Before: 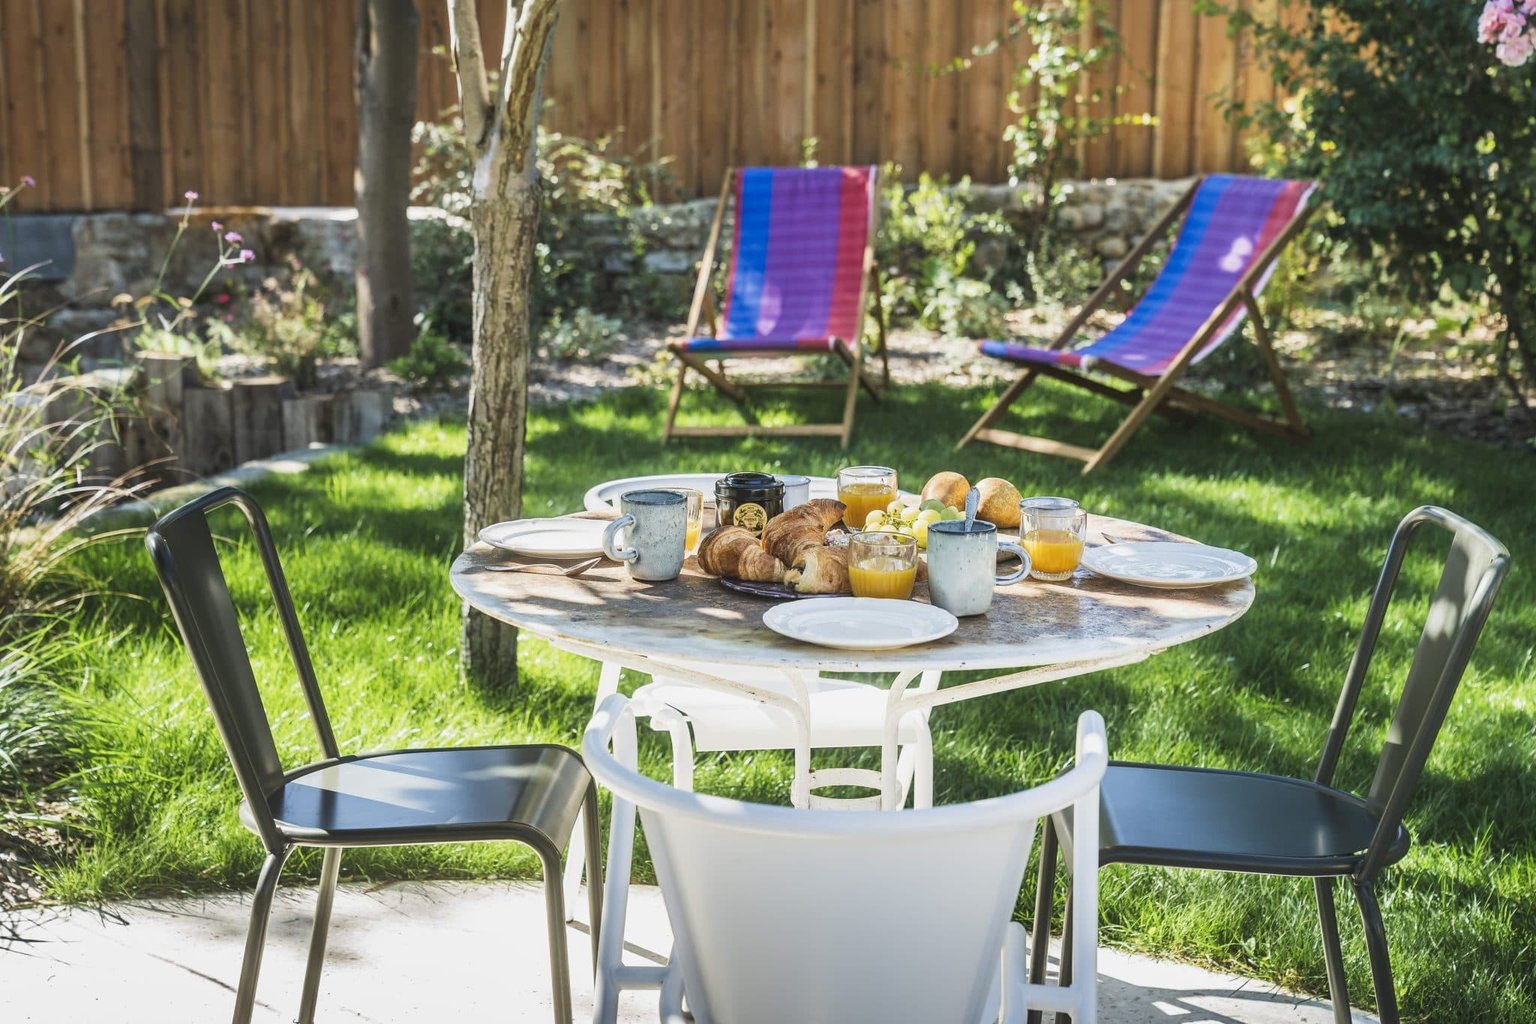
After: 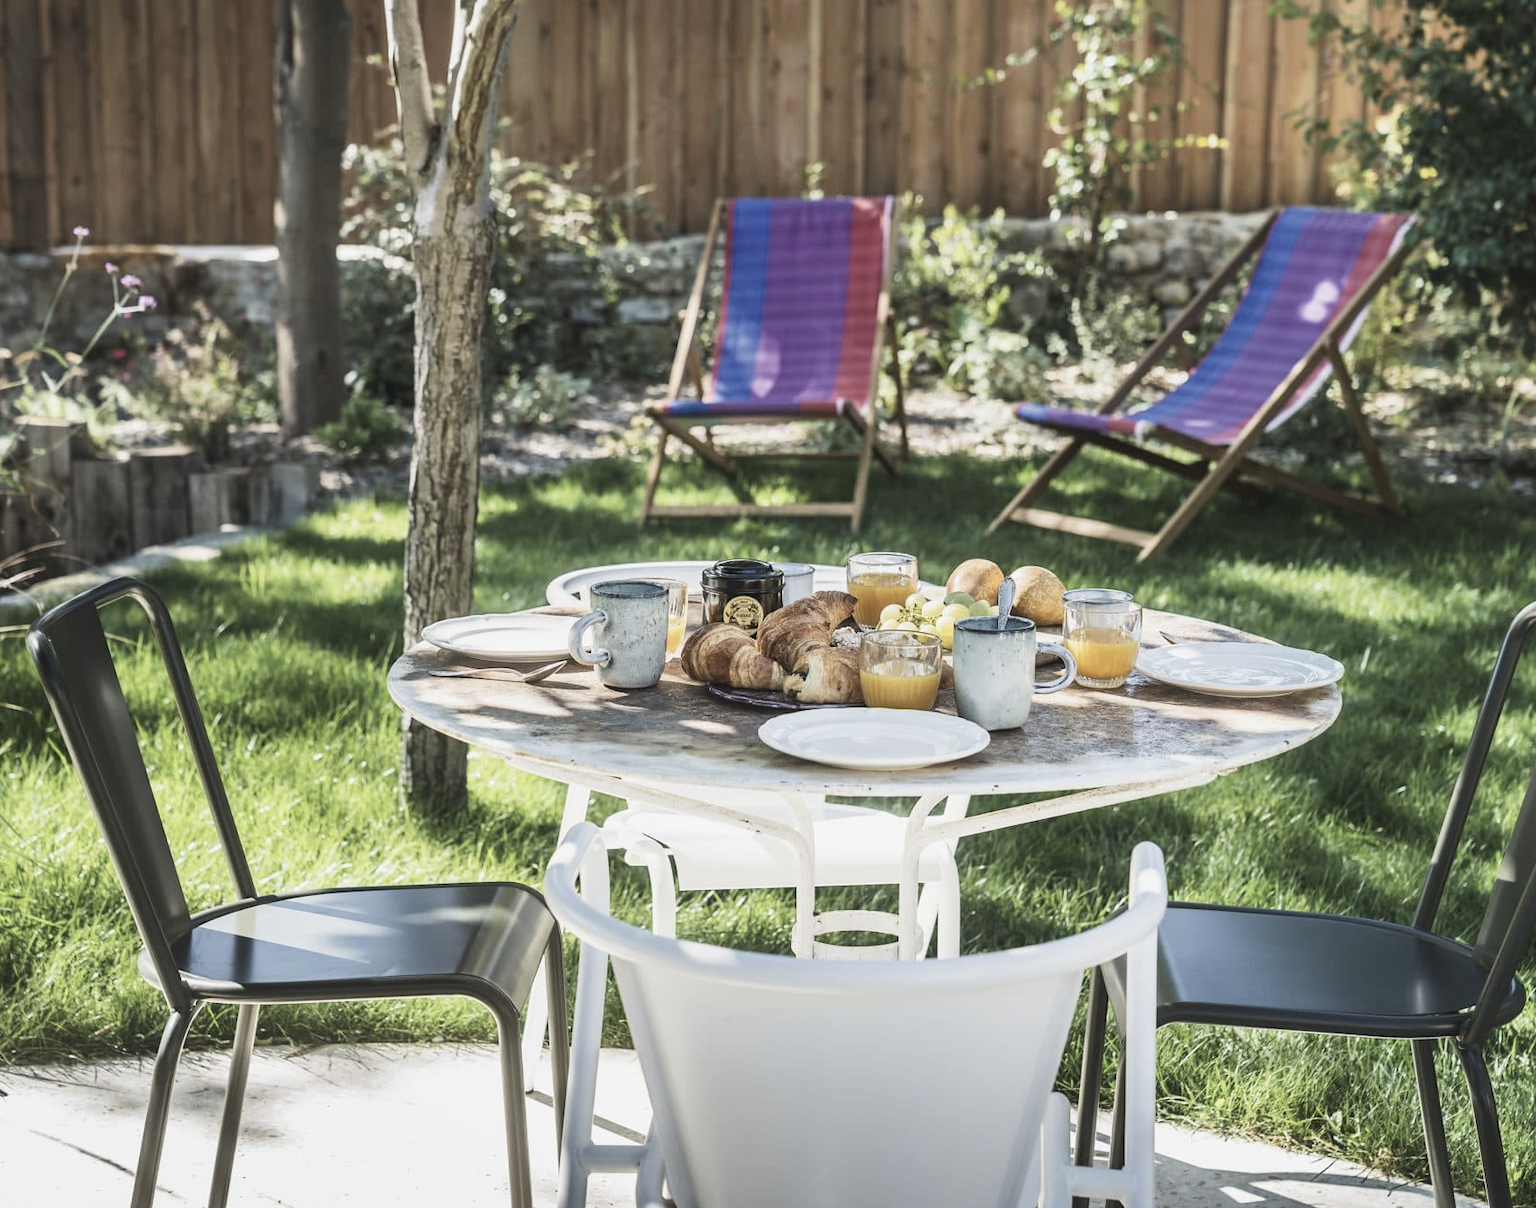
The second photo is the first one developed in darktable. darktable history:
contrast brightness saturation: contrast 0.1, saturation -0.36
crop: left 8.026%, right 7.374%
